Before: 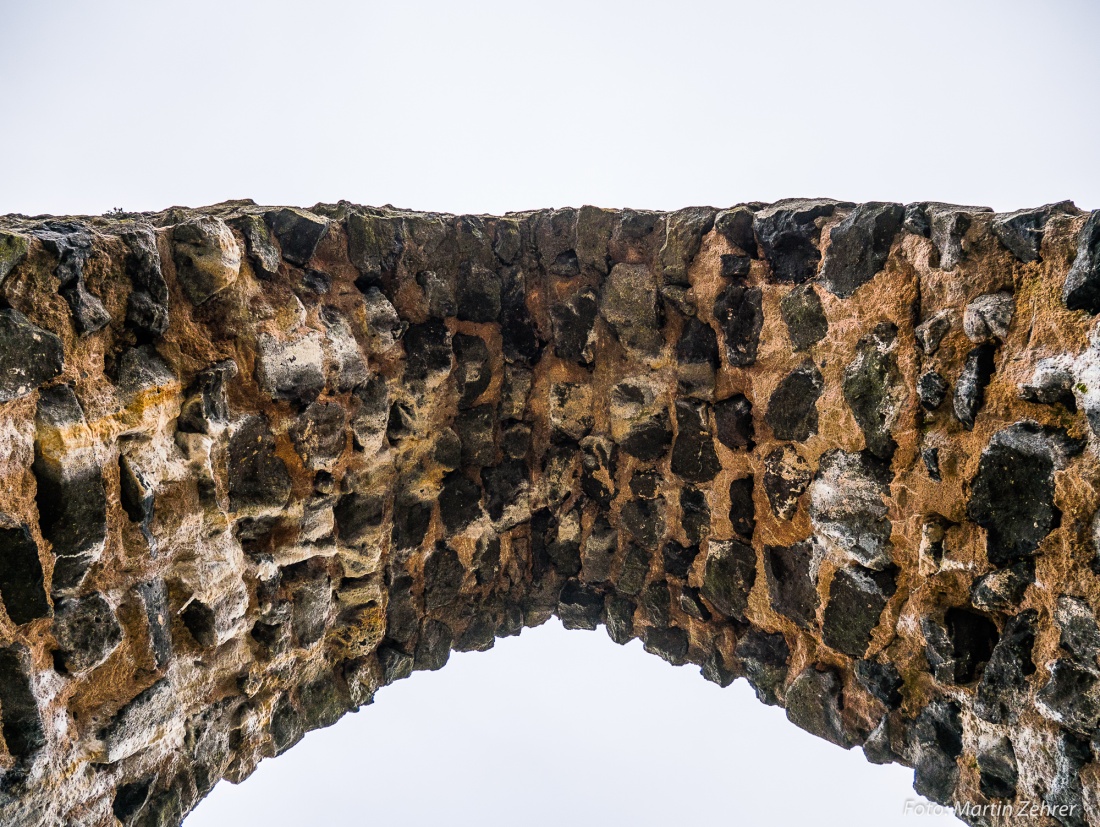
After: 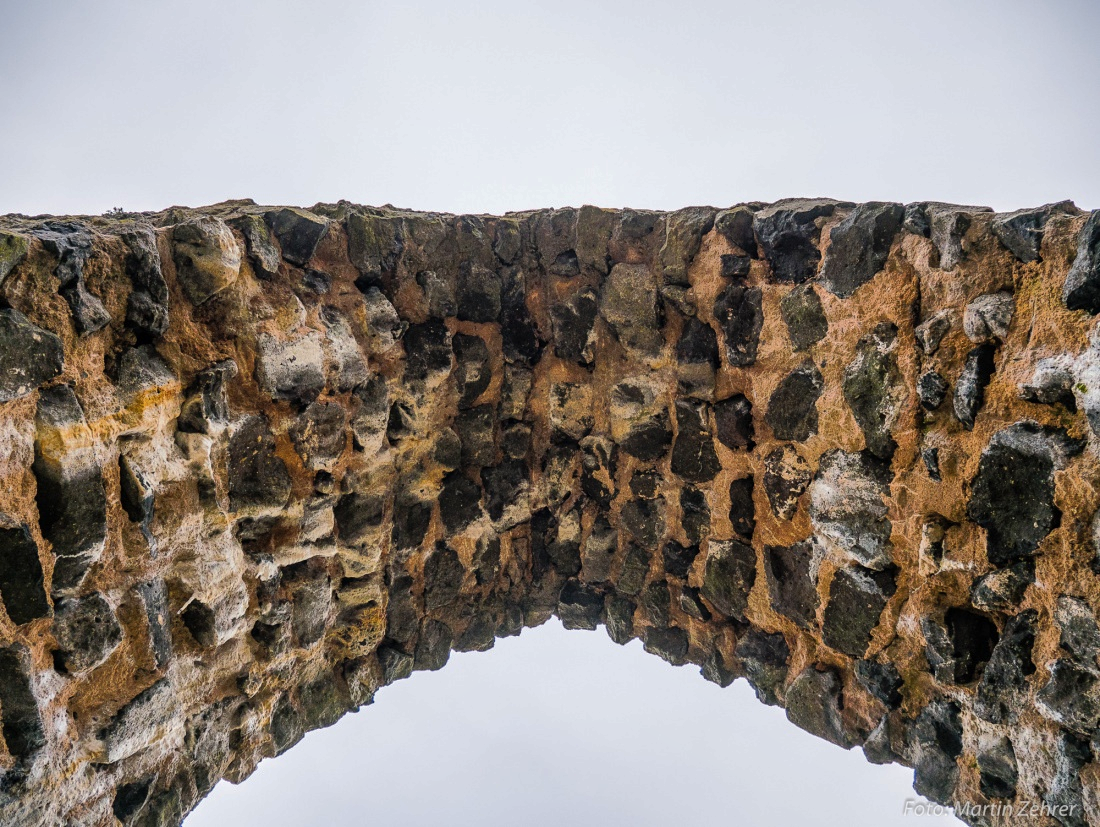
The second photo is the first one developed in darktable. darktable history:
shadows and highlights: shadows 39.95, highlights -60.09
